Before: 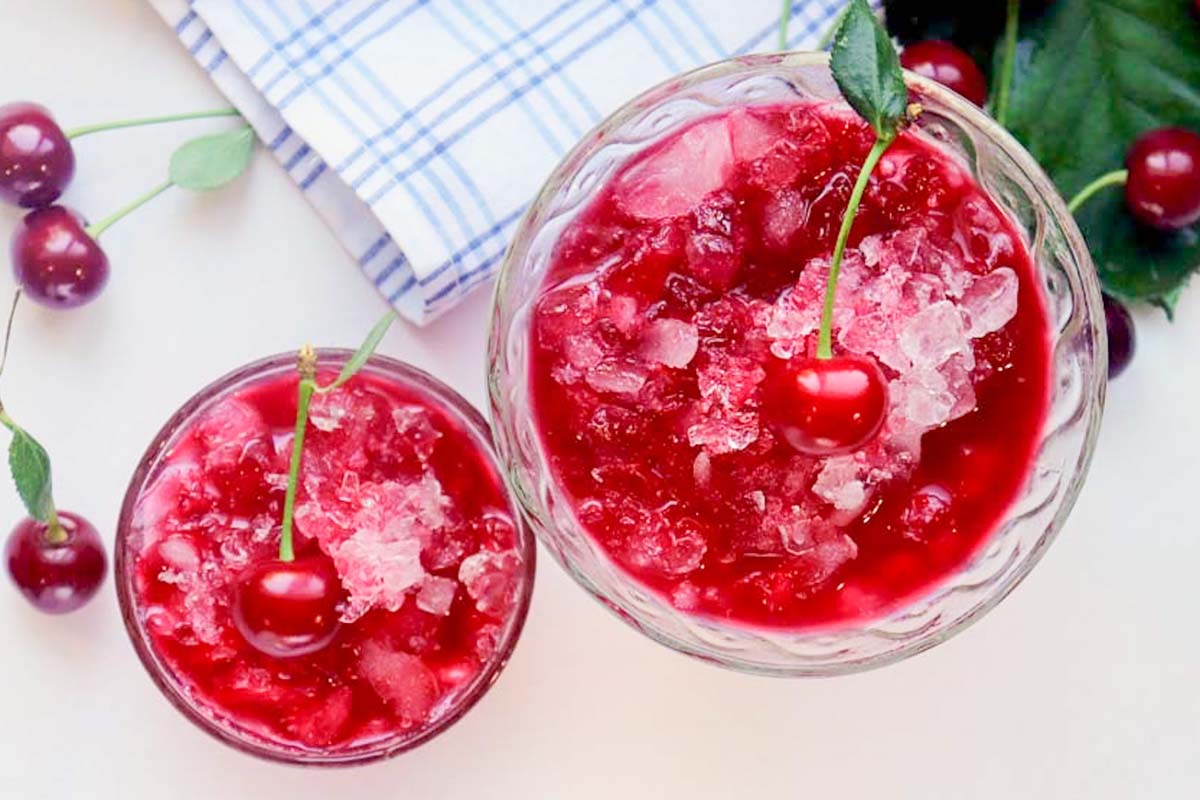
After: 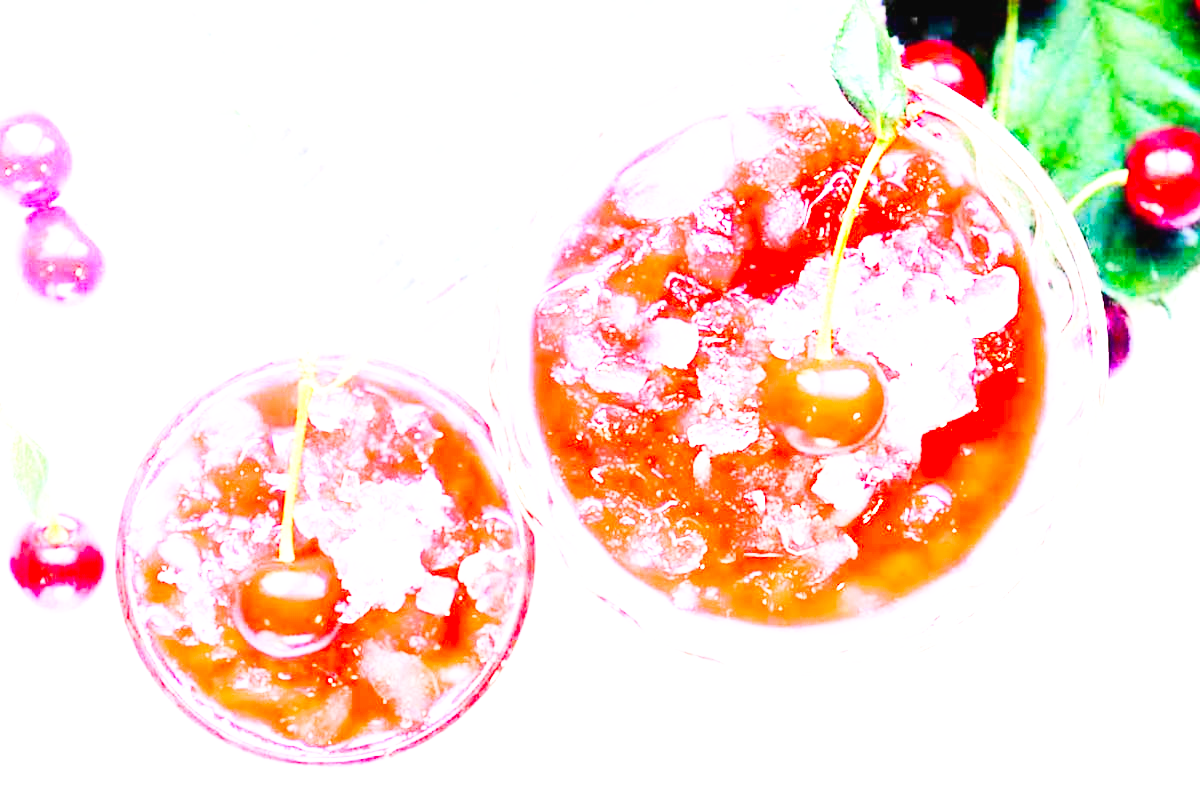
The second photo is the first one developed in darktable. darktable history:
exposure: black level correction 0, exposure 1.697 EV, compensate highlight preservation false
base curve: curves: ch0 [(0, 0.003) (0.001, 0.002) (0.006, 0.004) (0.02, 0.022) (0.048, 0.086) (0.094, 0.234) (0.162, 0.431) (0.258, 0.629) (0.385, 0.8) (0.548, 0.918) (0.751, 0.988) (1, 1)], preserve colors none
contrast brightness saturation: contrast 0.203, brightness 0.169, saturation 0.229
